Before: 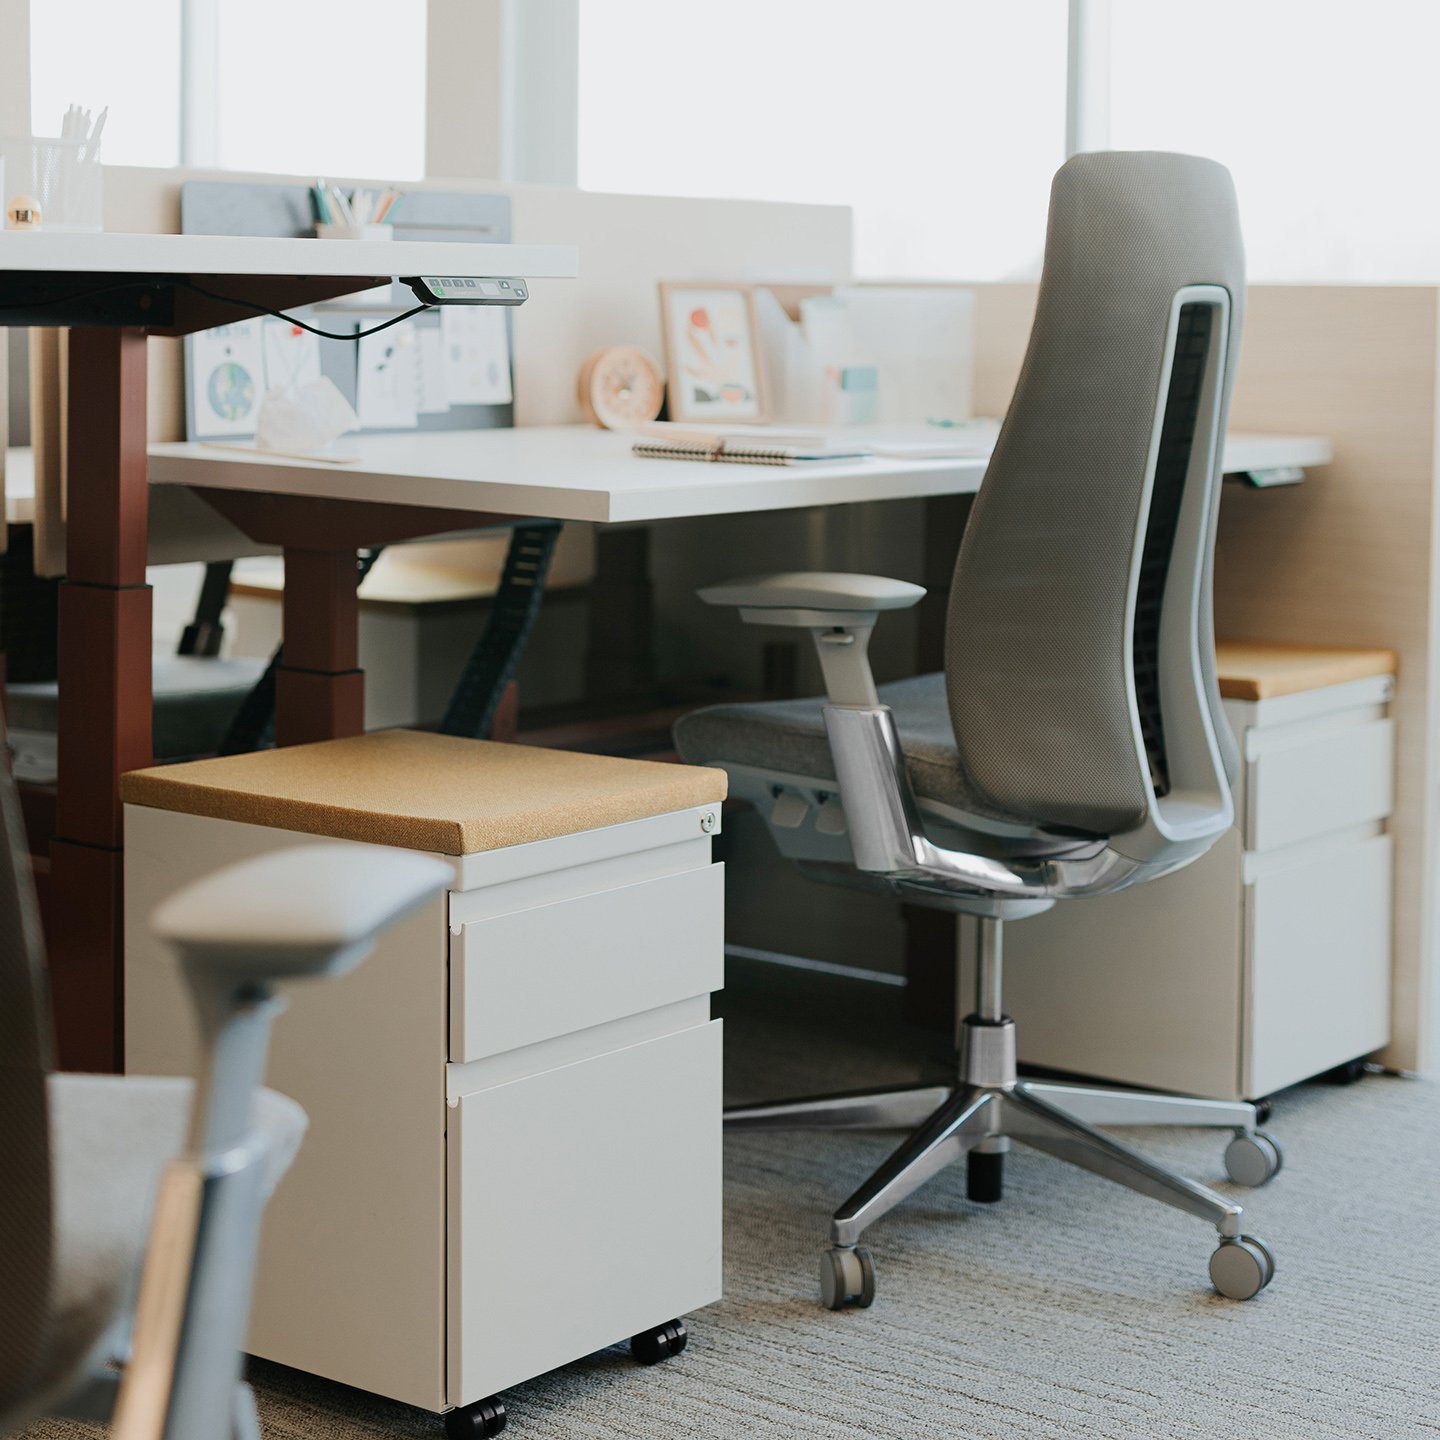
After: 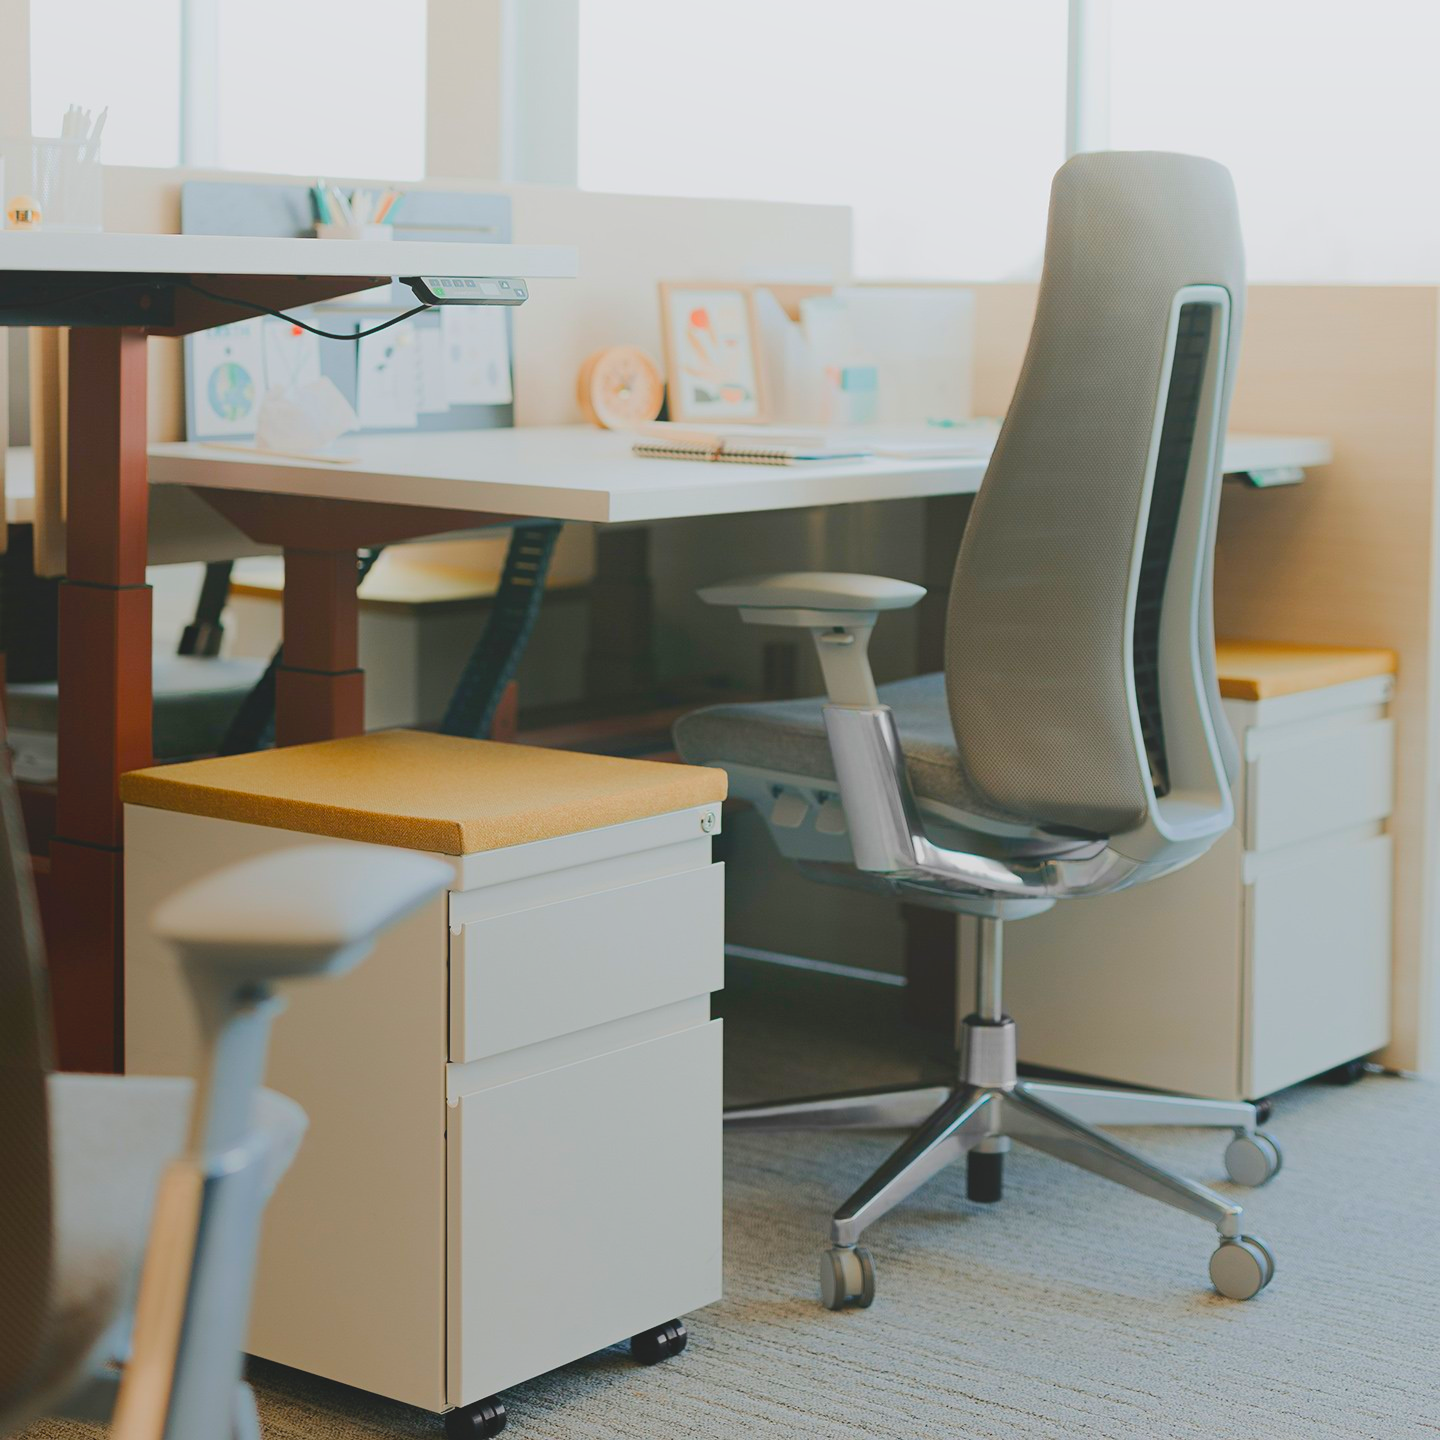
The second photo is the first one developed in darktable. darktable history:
local contrast: detail 69%
color balance rgb: perceptual saturation grading › global saturation 25%, perceptual brilliance grading › mid-tones 10%, perceptual brilliance grading › shadows 15%, global vibrance 20%
